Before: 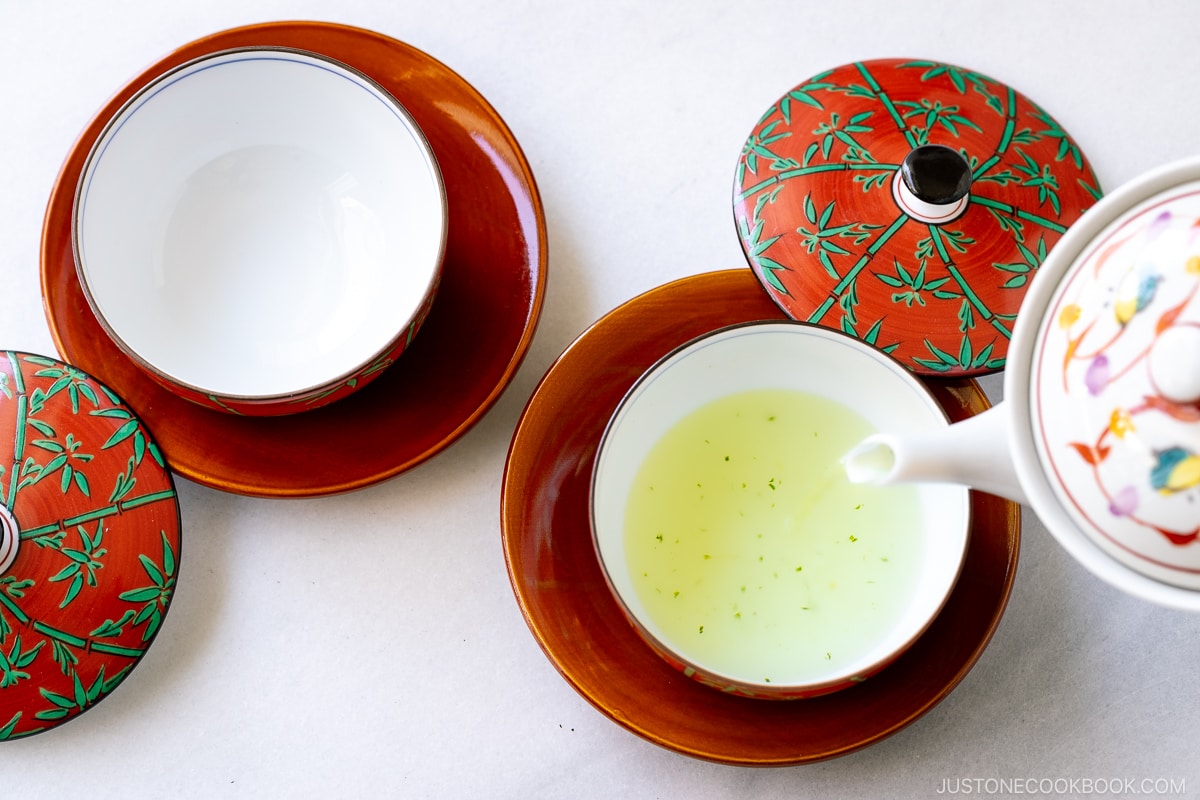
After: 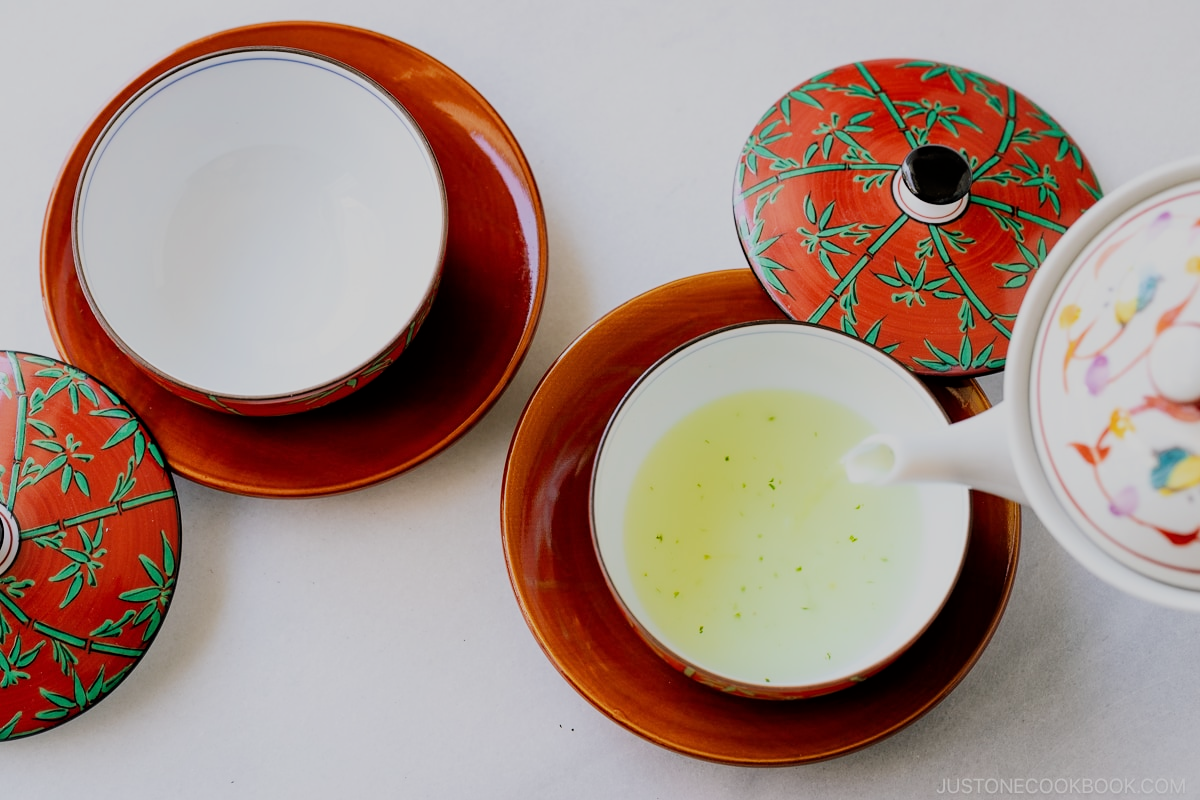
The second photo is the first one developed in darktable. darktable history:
filmic rgb: black relative exposure -7.22 EV, white relative exposure 5.38 EV, hardness 3.03
